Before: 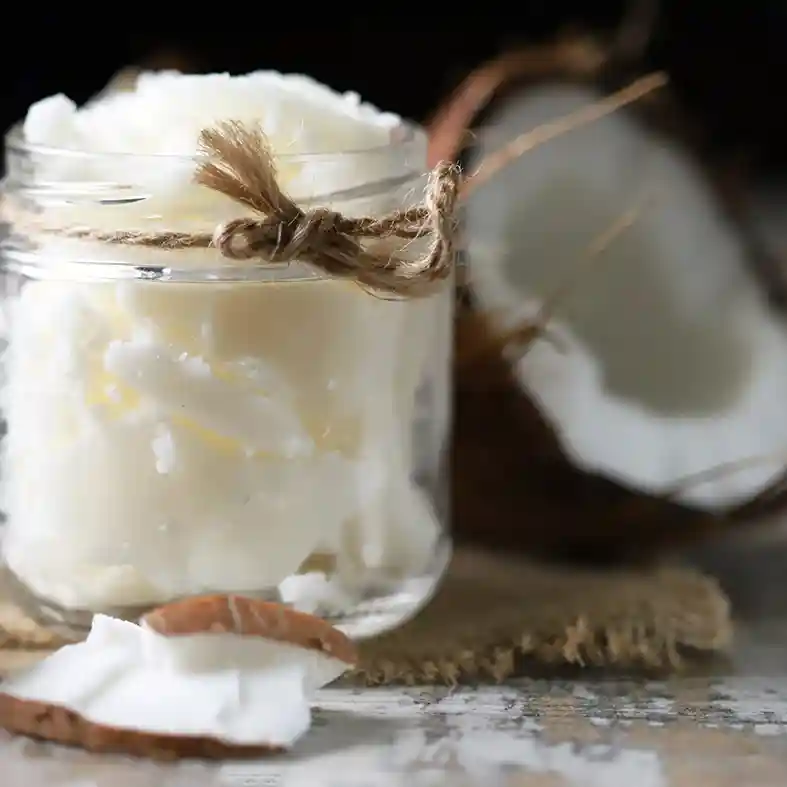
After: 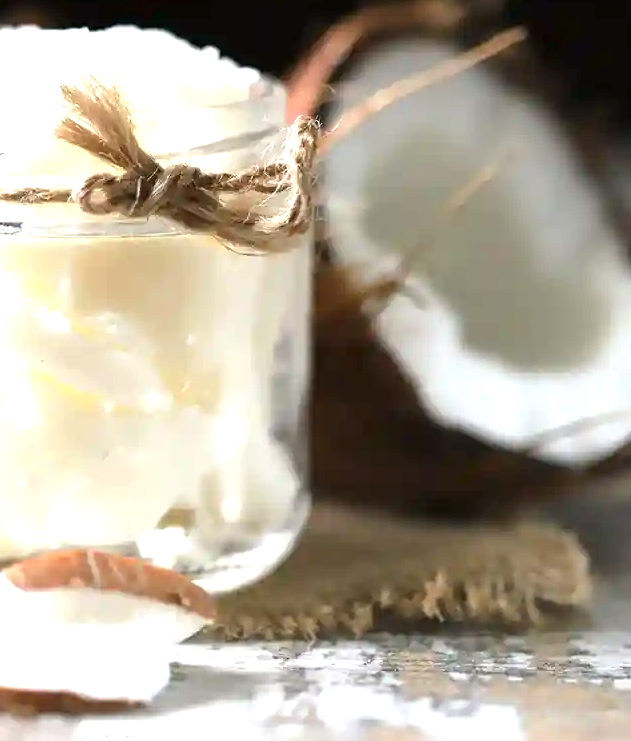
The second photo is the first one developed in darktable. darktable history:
exposure: exposure 1.157 EV, compensate highlight preservation false
crop and rotate: left 17.928%, top 5.746%, right 1.809%
